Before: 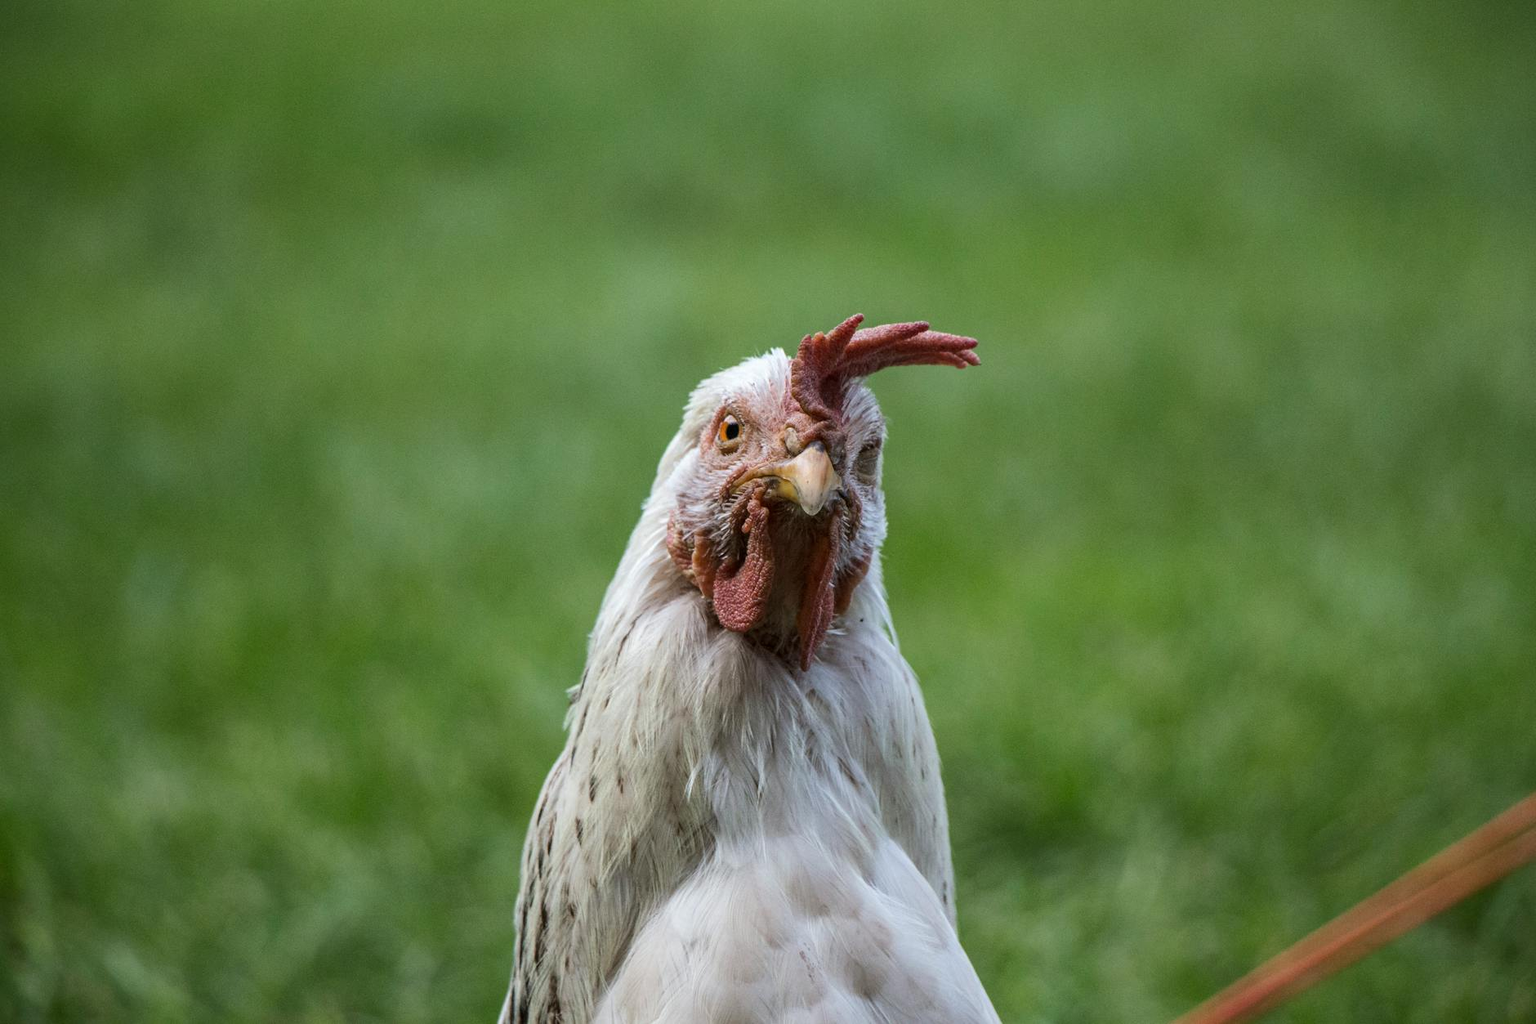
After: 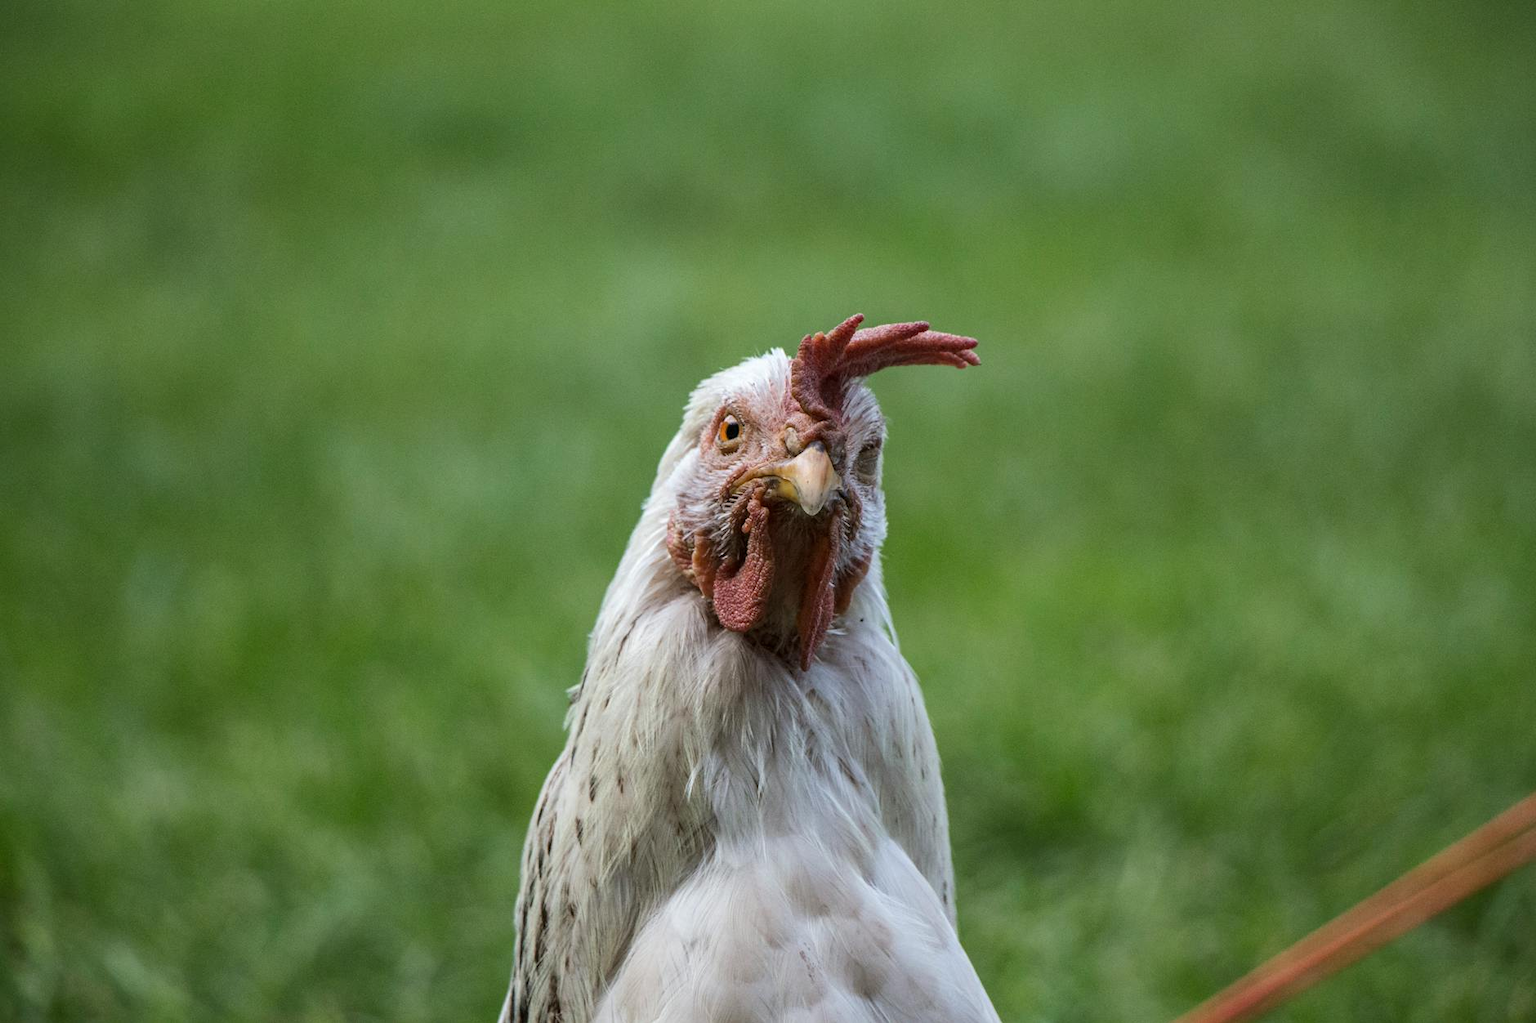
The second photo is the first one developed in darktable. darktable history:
shadows and highlights: shadows 36.44, highlights -26.94, soften with gaussian
